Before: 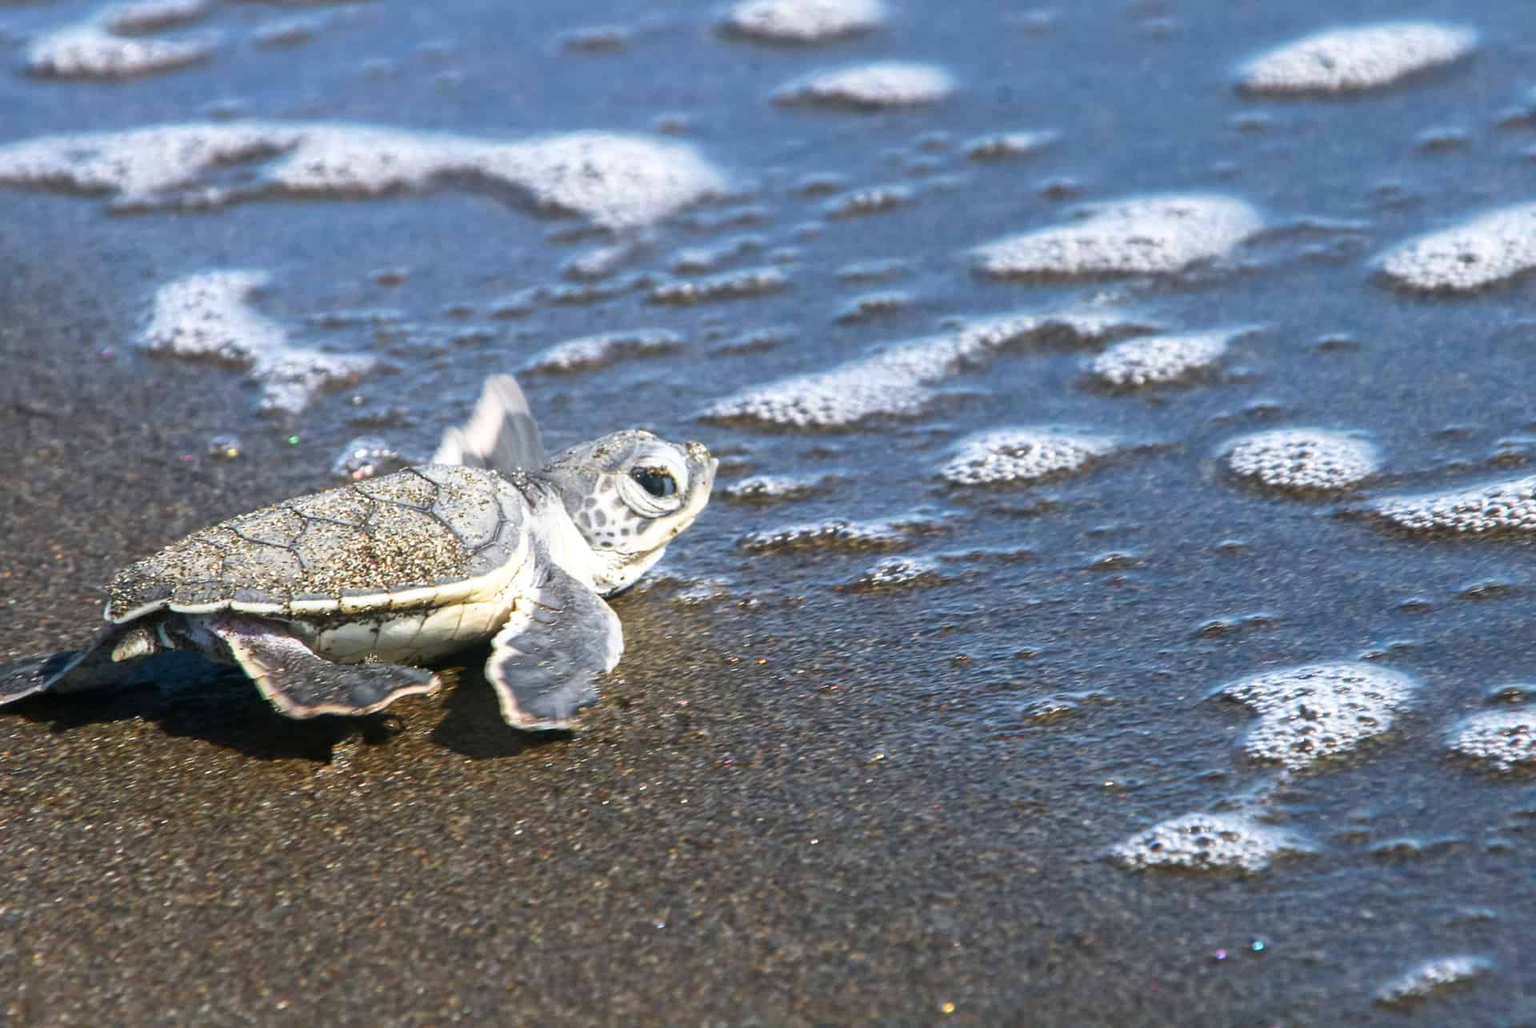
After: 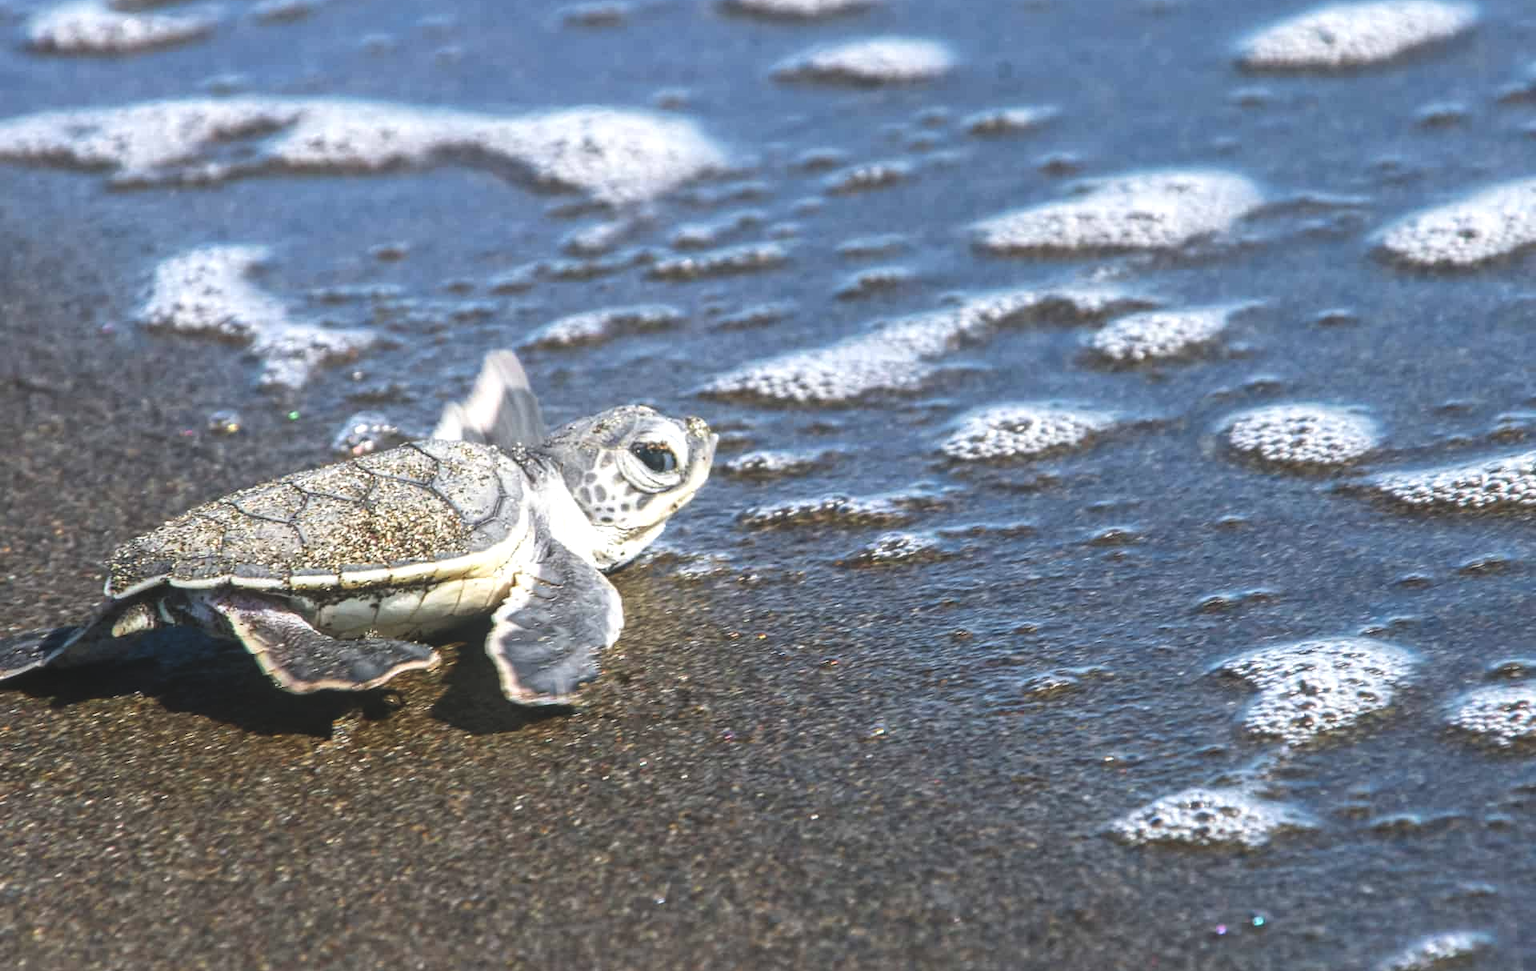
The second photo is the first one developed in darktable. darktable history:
local contrast: on, module defaults
crop and rotate: top 2.479%, bottom 3.018%
exposure: black level correction -0.015, compensate highlight preservation false
